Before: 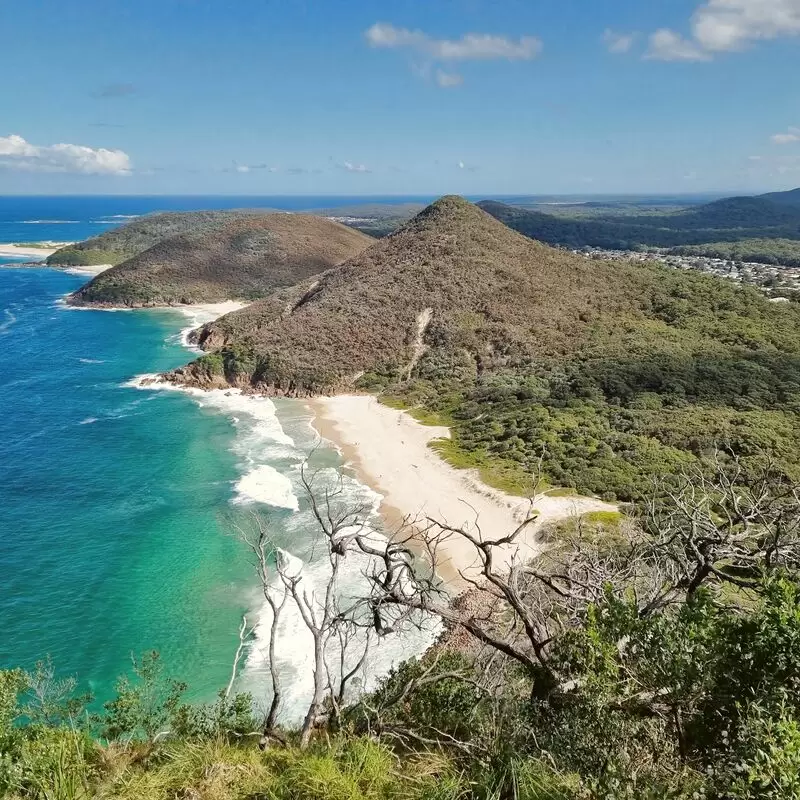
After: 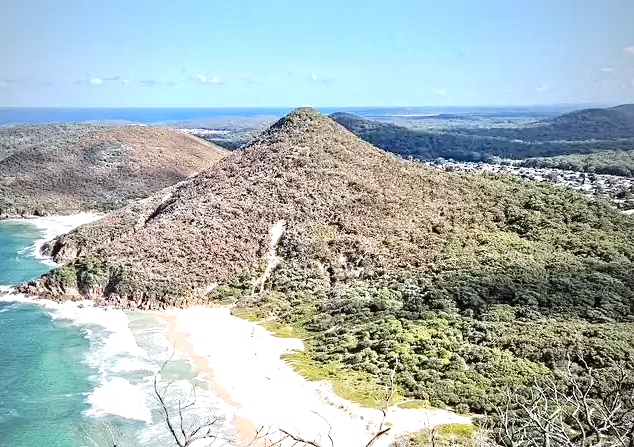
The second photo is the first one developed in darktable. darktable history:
contrast brightness saturation: contrast -0.094, brightness 0.041, saturation 0.077
vignetting: fall-off start 72.83%, fall-off radius 108.14%, width/height ratio 0.731
local contrast: mode bilateral grid, contrast 25, coarseness 47, detail 151%, midtone range 0.2
exposure: black level correction 0, exposure 0.699 EV, compensate highlight preservation false
shadows and highlights: highlights 69.57, soften with gaussian
crop: left 18.384%, top 11.076%, right 2.273%, bottom 32.996%
color calibration: illuminant as shot in camera, x 0.358, y 0.373, temperature 4628.91 K, saturation algorithm version 1 (2020)
contrast equalizer: octaves 7, y [[0.5, 0.542, 0.583, 0.625, 0.667, 0.708], [0.5 ×6], [0.5 ×6], [0 ×6], [0 ×6]]
